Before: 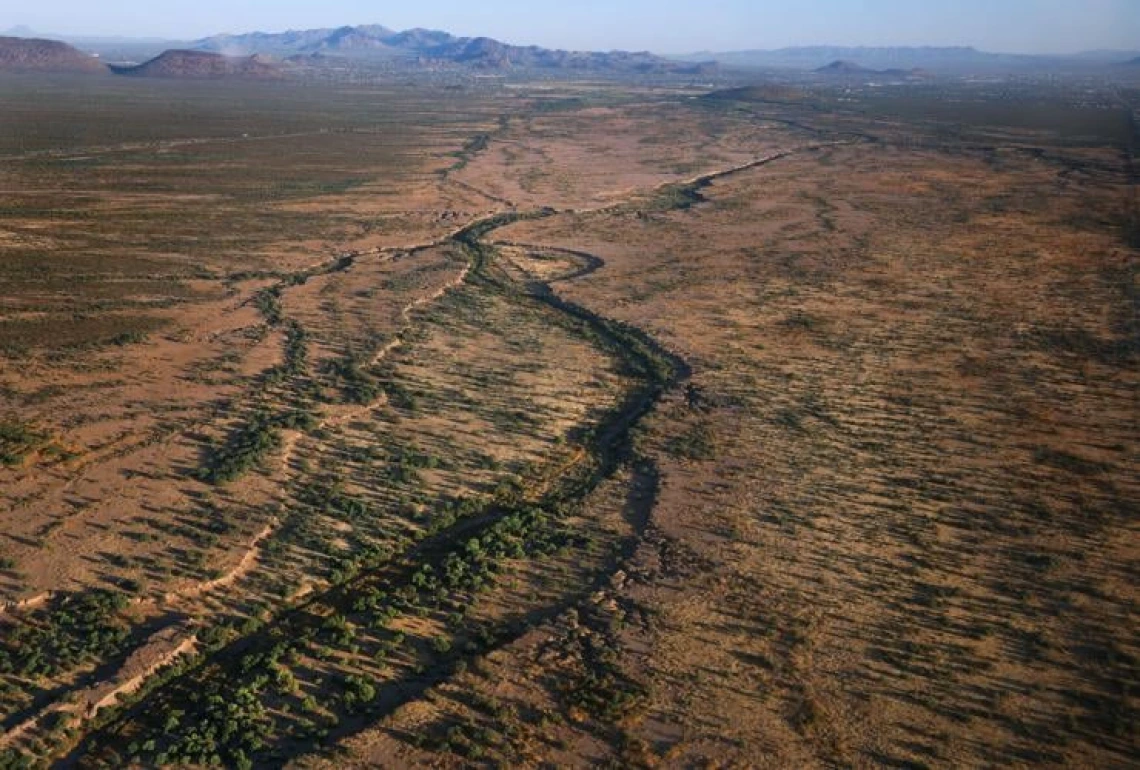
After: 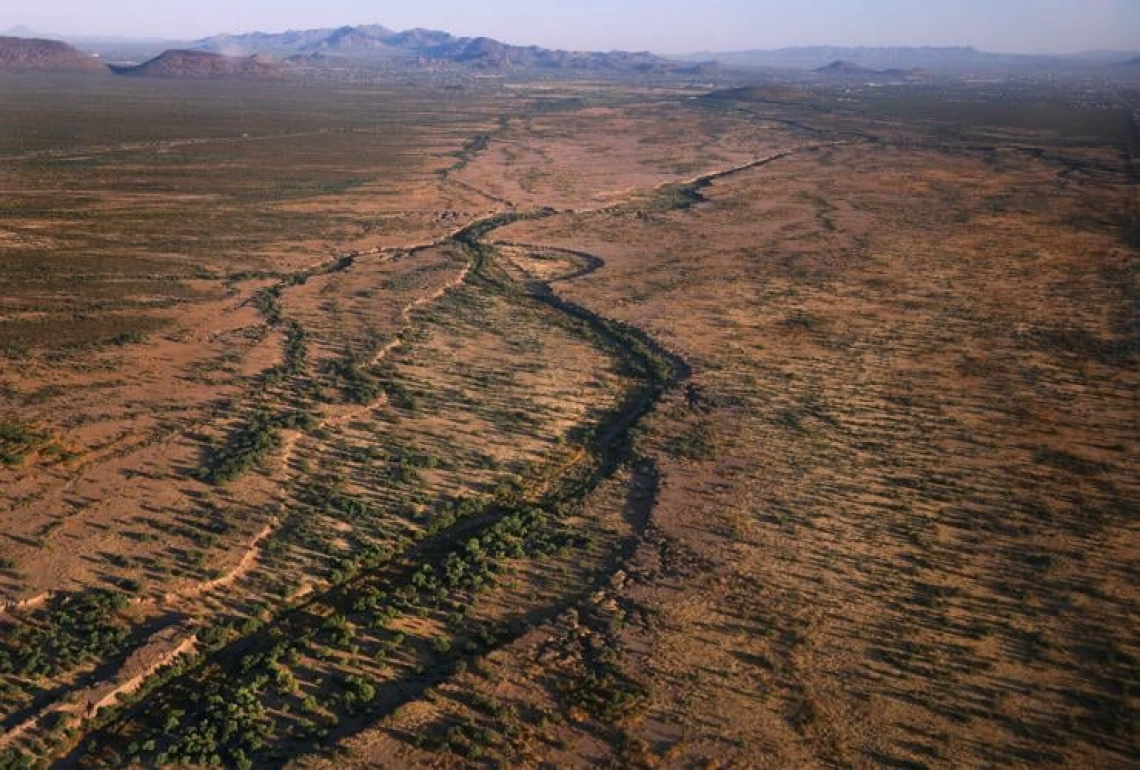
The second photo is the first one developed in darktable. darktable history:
color correction: highlights a* 7.1, highlights b* 4.27
